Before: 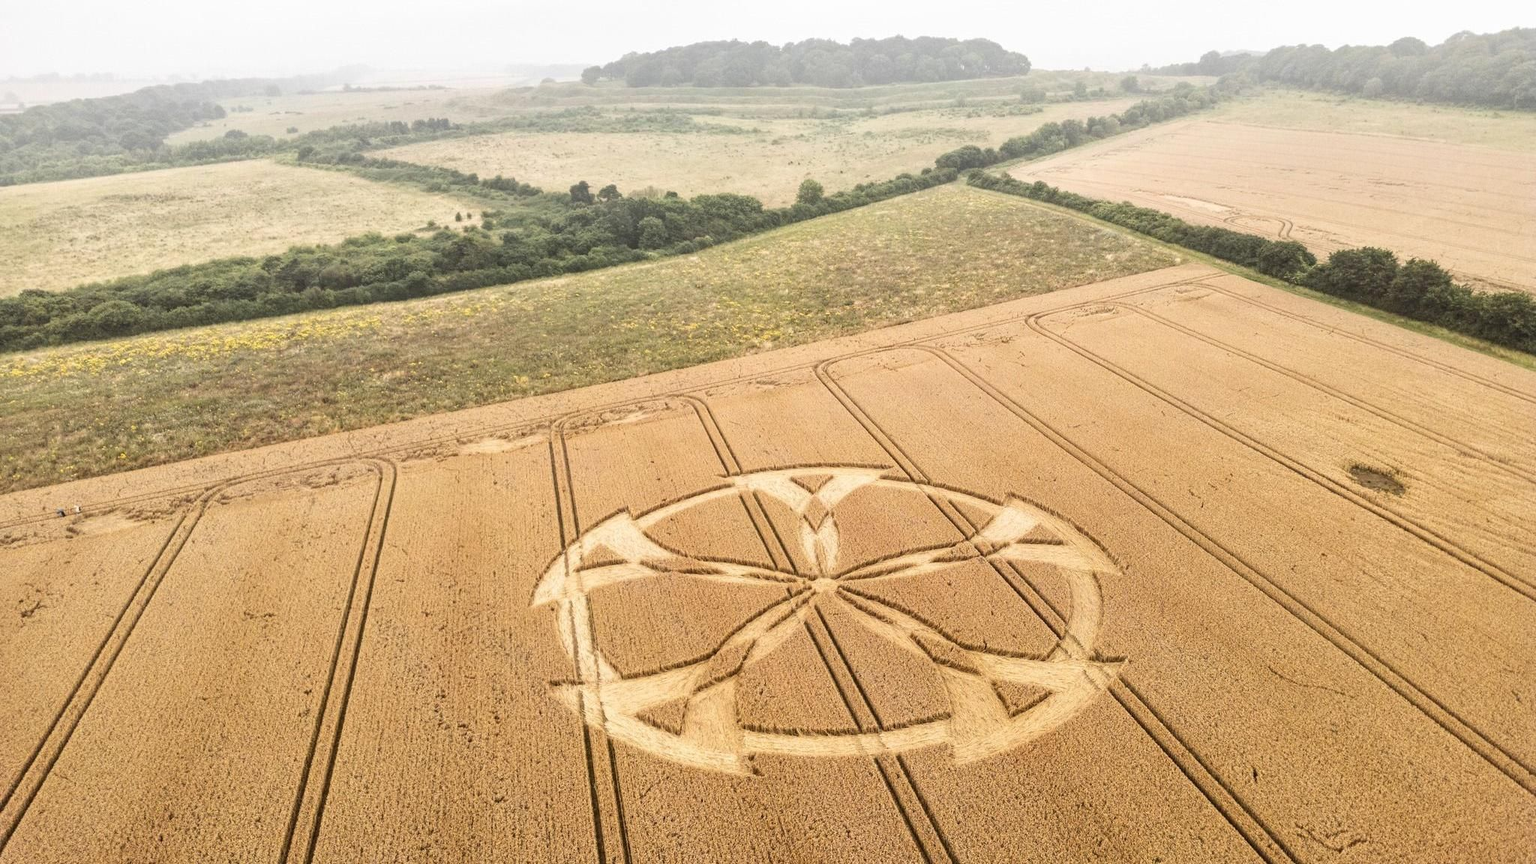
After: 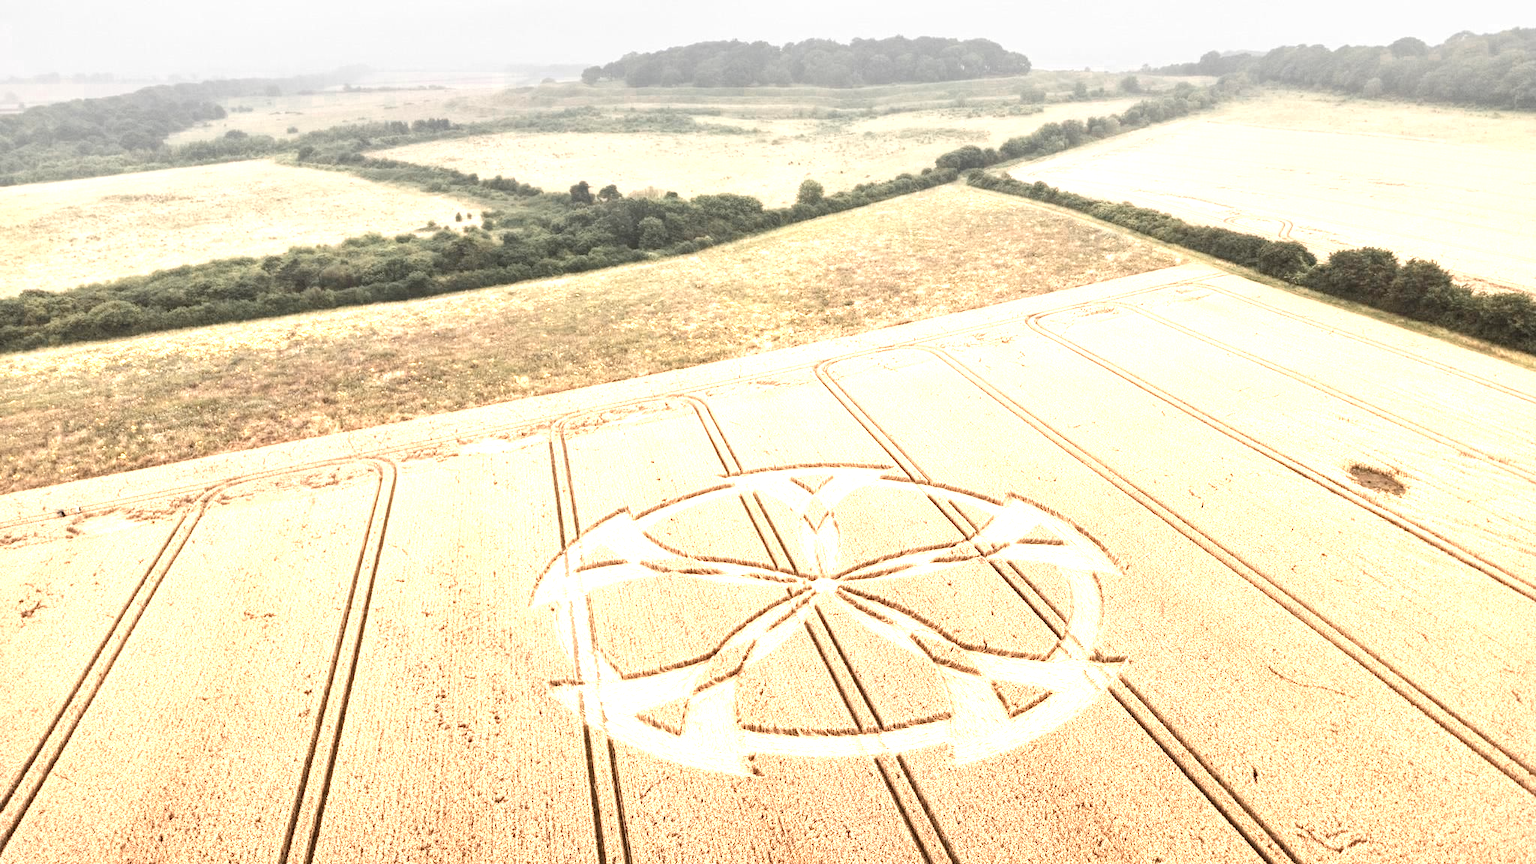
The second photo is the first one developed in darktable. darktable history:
color zones: curves: ch0 [(0.018, 0.548) (0.197, 0.654) (0.425, 0.447) (0.605, 0.658) (0.732, 0.579)]; ch1 [(0.105, 0.531) (0.224, 0.531) (0.386, 0.39) (0.618, 0.456) (0.732, 0.456) (0.956, 0.421)]; ch2 [(0.039, 0.583) (0.215, 0.465) (0.399, 0.544) (0.465, 0.548) (0.614, 0.447) (0.724, 0.43) (0.882, 0.623) (0.956, 0.632)], mix 100.45%
